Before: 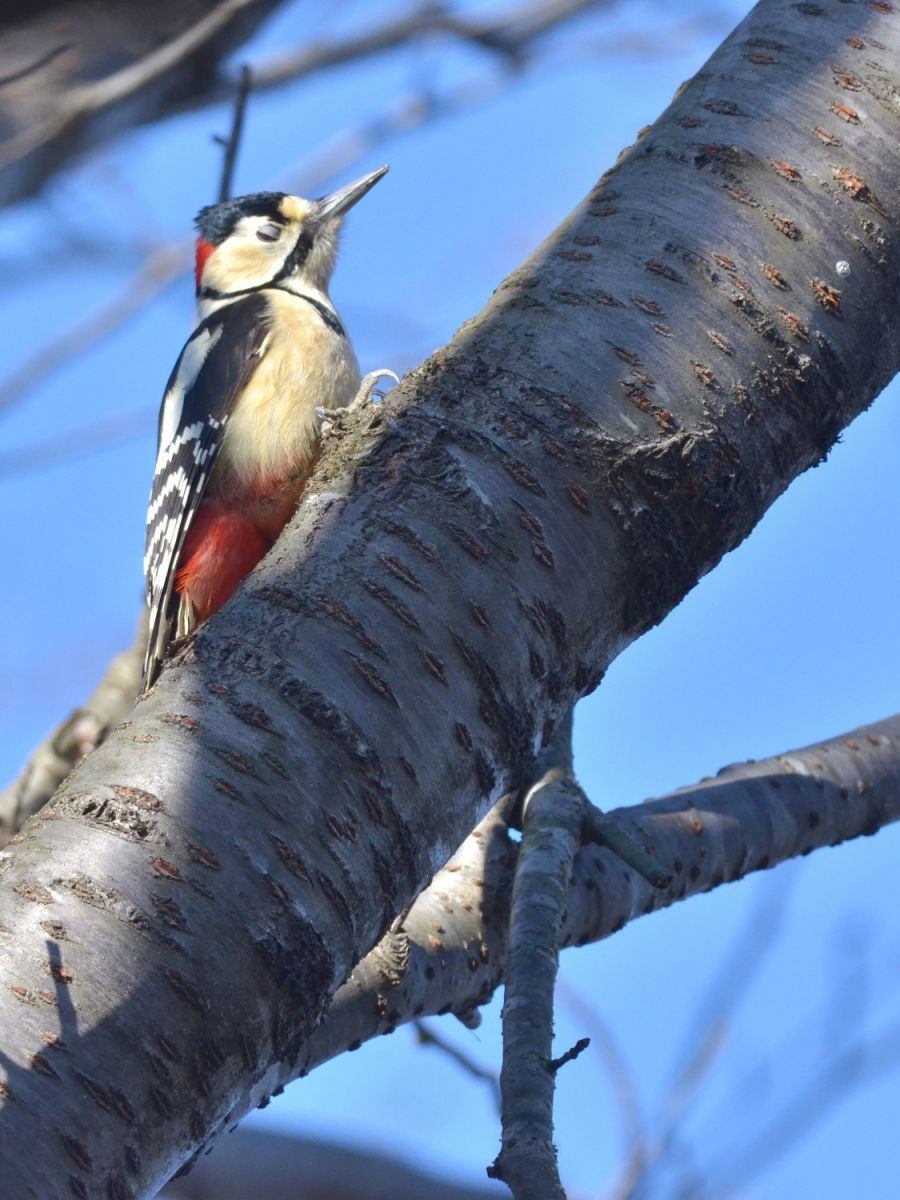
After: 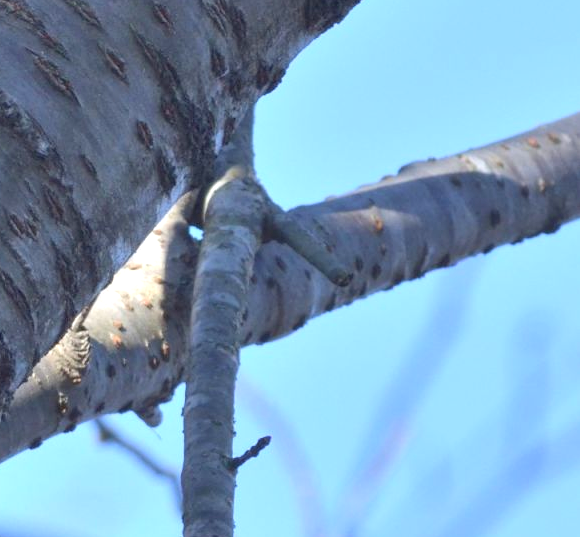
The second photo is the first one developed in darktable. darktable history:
exposure: black level correction 0.001, exposure 0.5 EV, compensate exposure bias true, compensate highlight preservation false
crop and rotate: left 35.509%, top 50.238%, bottom 4.934%
contrast brightness saturation: brightness 0.13
